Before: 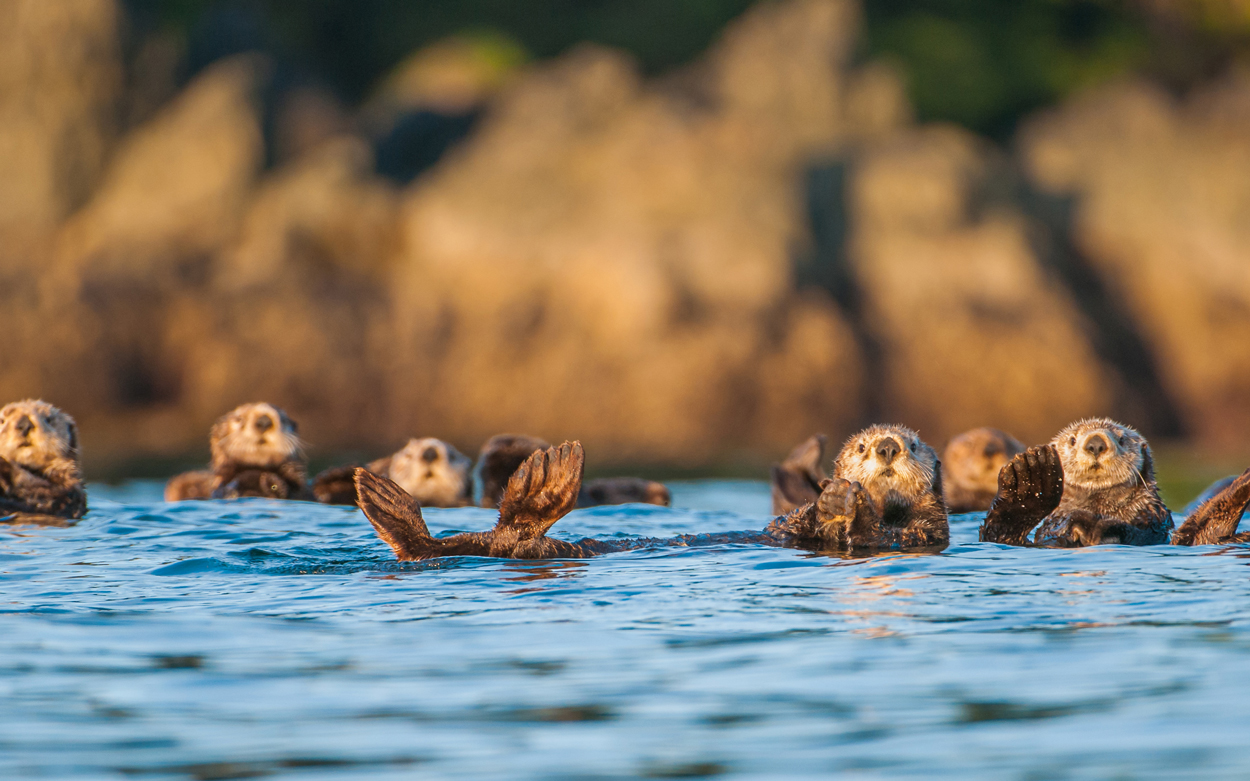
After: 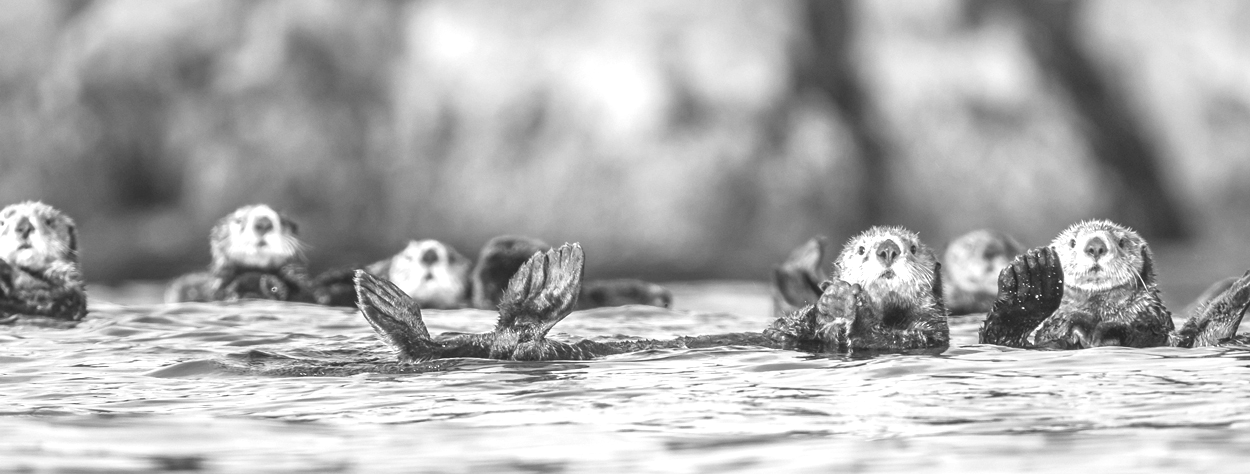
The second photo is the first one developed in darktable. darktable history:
crop and rotate: top 25.357%, bottom 13.942%
white balance: red 1, blue 1
monochrome: a 32, b 64, size 2.3
exposure: black level correction -0.005, exposure 1.002 EV, compensate highlight preservation false
